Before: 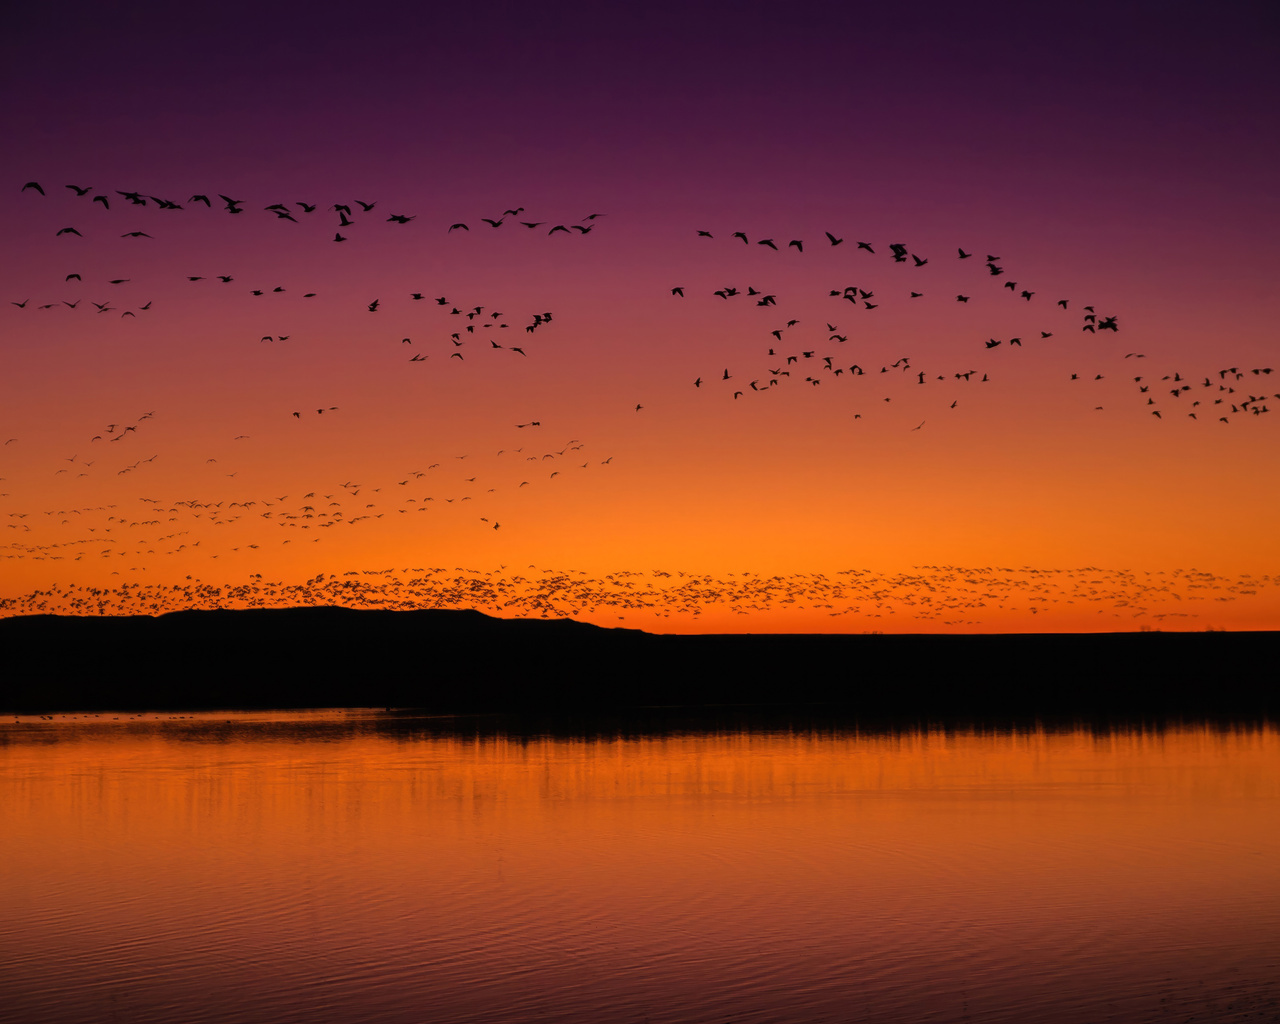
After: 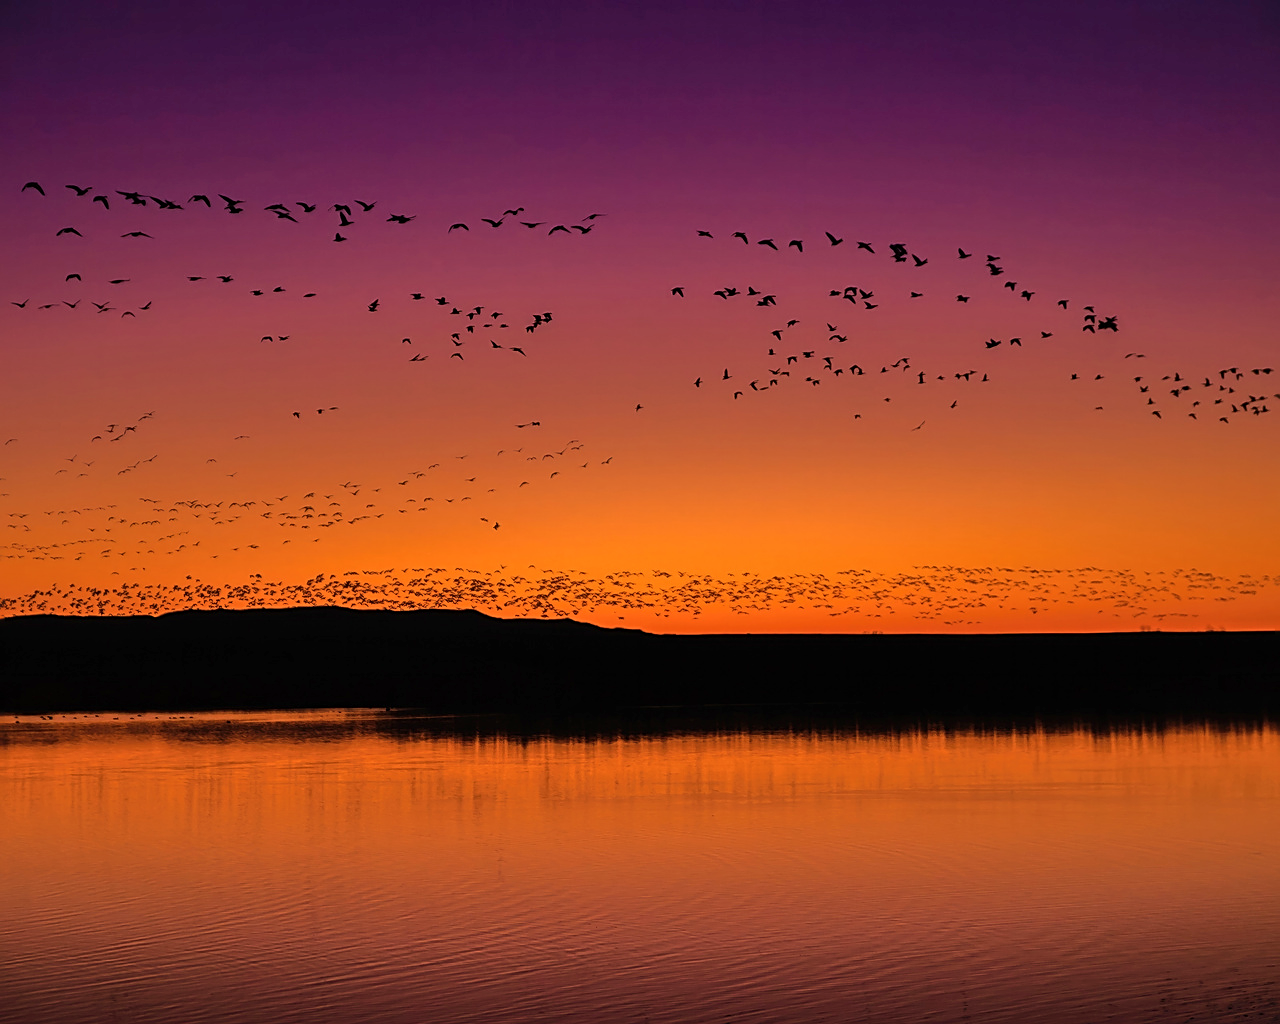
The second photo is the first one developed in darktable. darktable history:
sharpen: on, module defaults
shadows and highlights: soften with gaussian
velvia: on, module defaults
